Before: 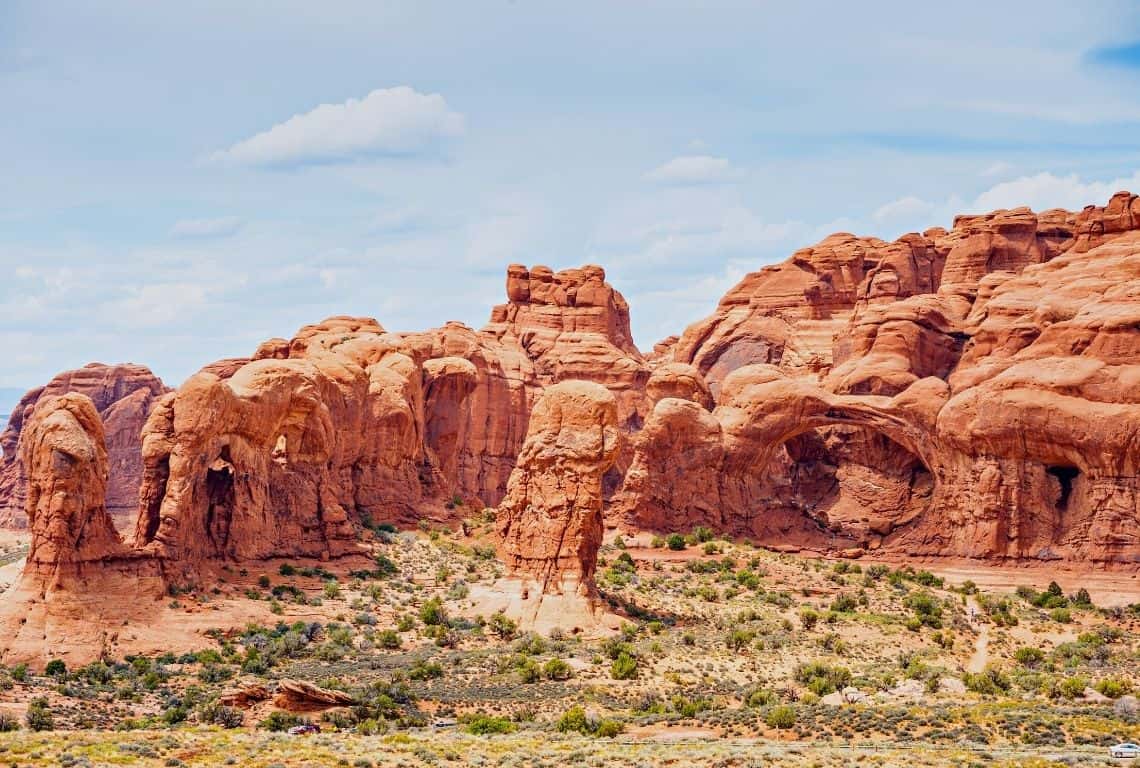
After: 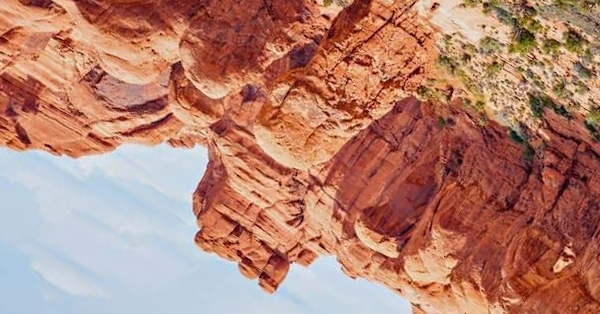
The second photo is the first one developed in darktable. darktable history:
crop and rotate: angle 147.58°, left 9.21%, top 15.634%, right 4.462%, bottom 17.101%
